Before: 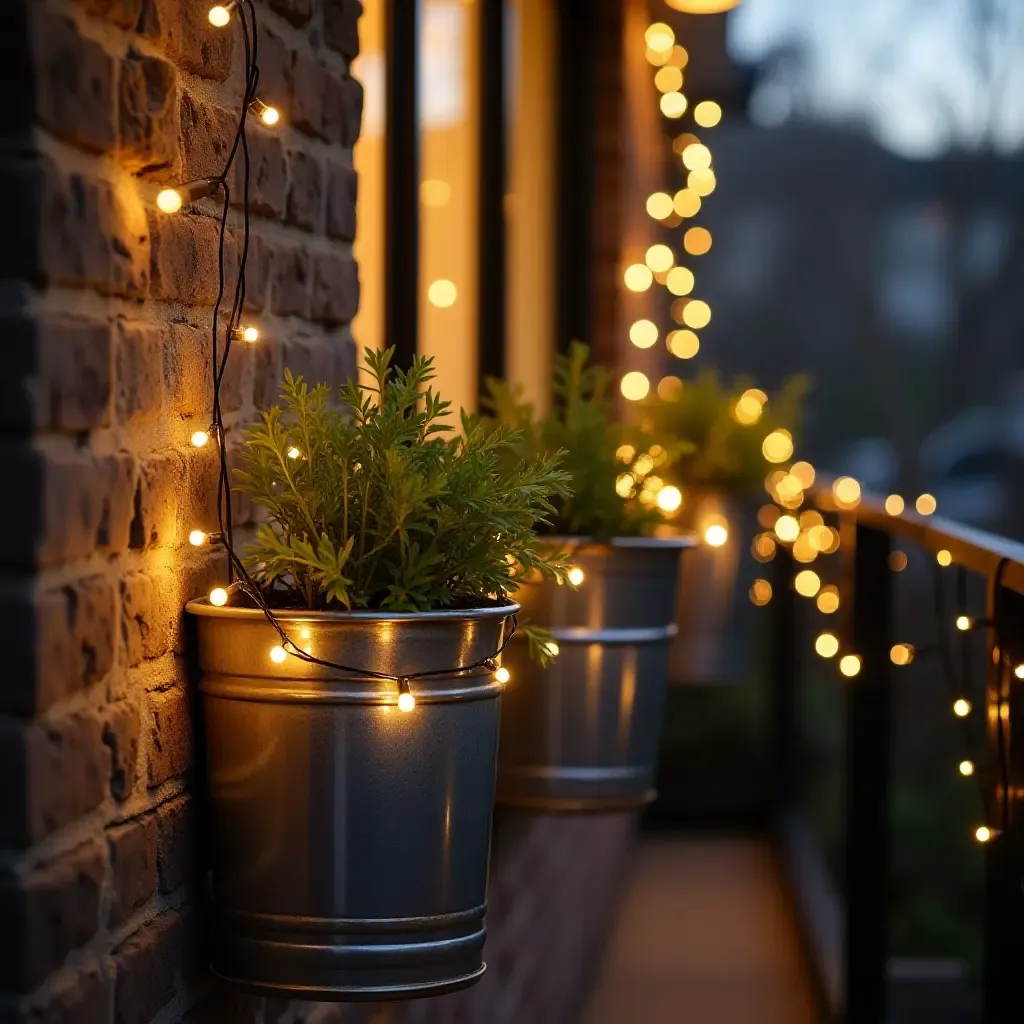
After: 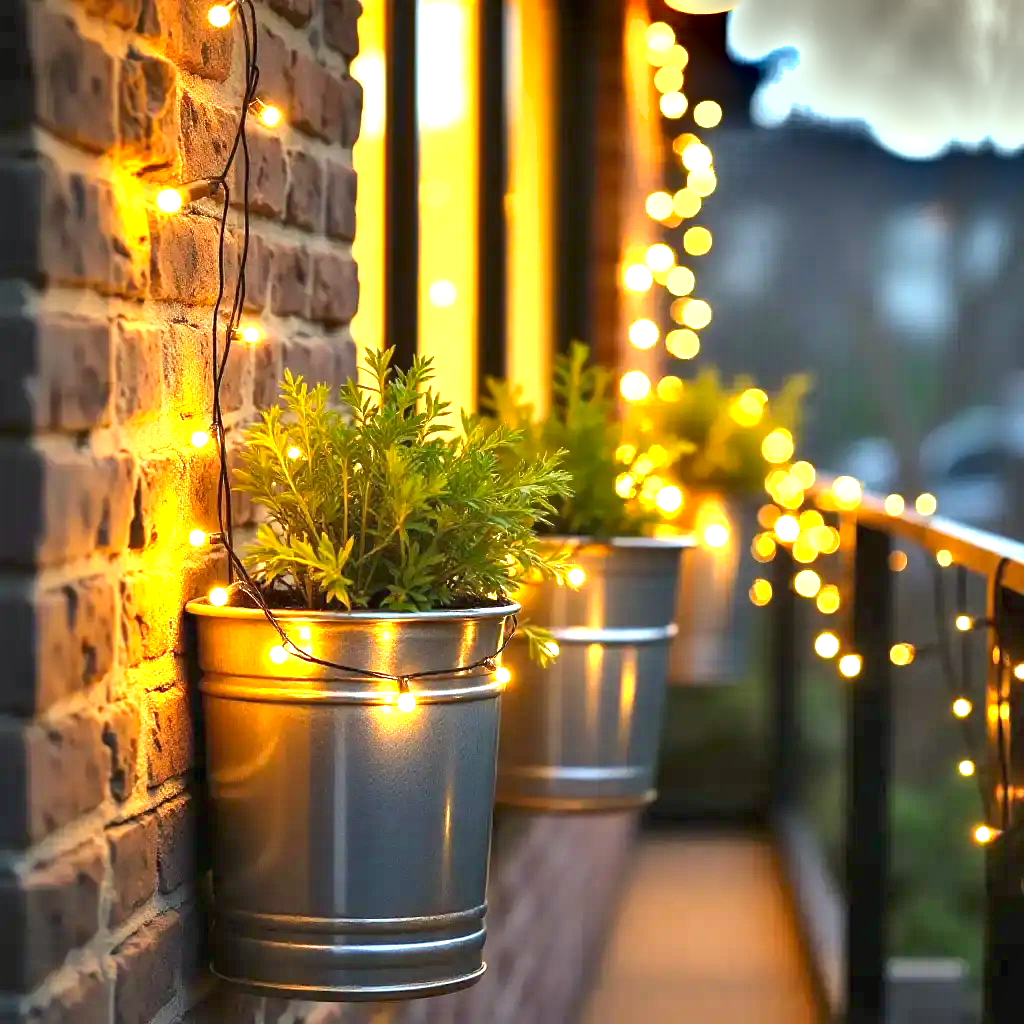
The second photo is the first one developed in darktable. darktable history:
exposure: black level correction 0, exposure 2.426 EV, compensate exposure bias true, compensate highlight preservation false
shadows and highlights: soften with gaussian
color correction: highlights a* -5.63, highlights b* 10.98
